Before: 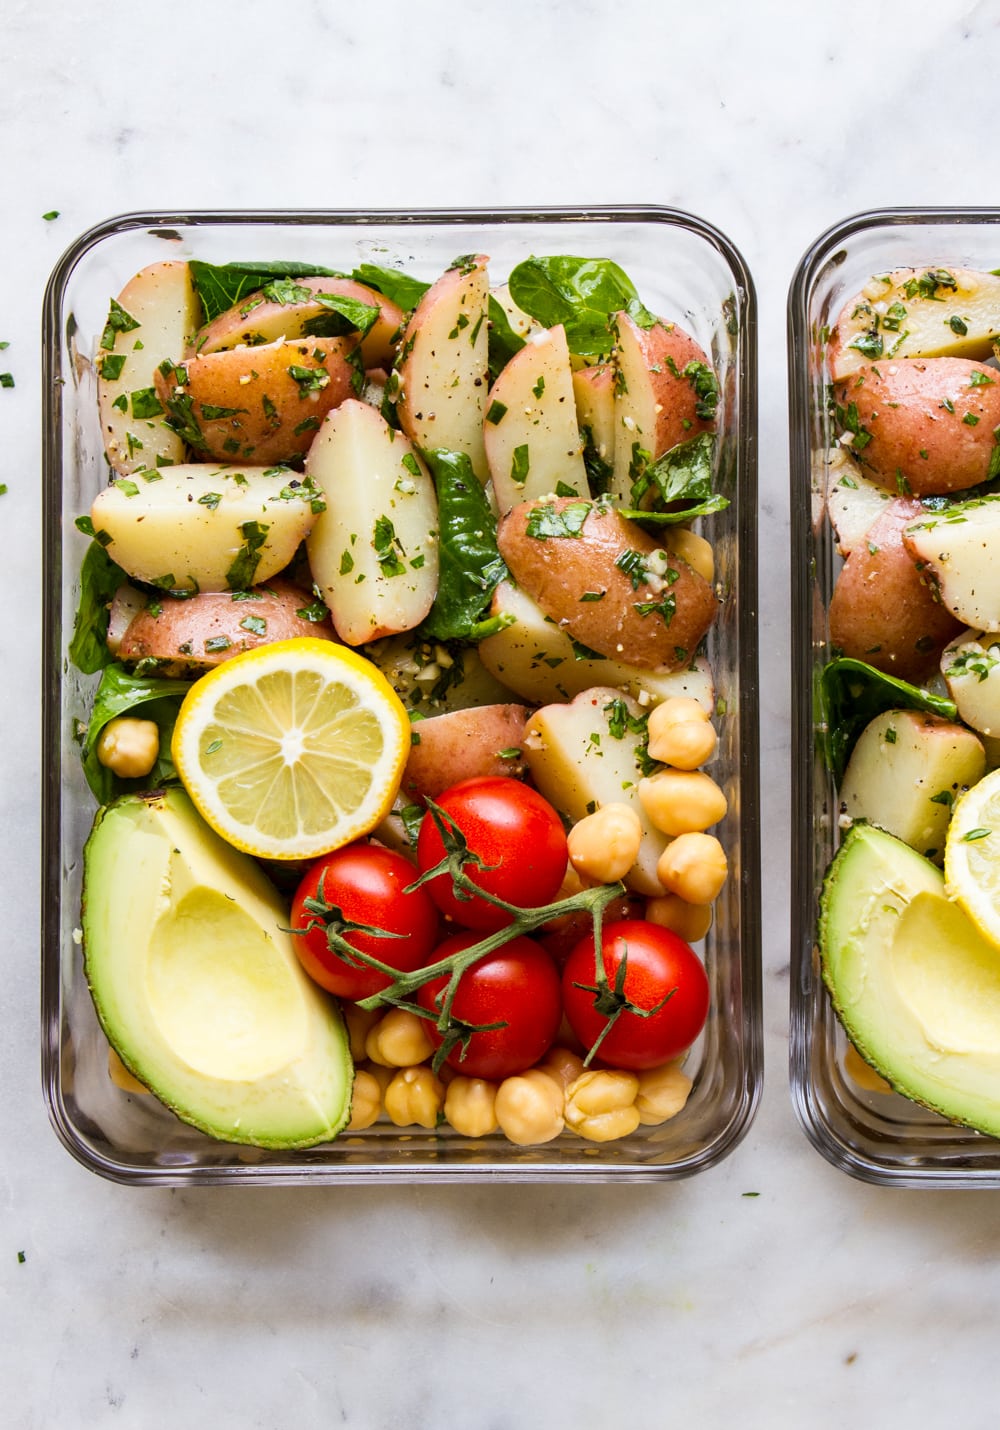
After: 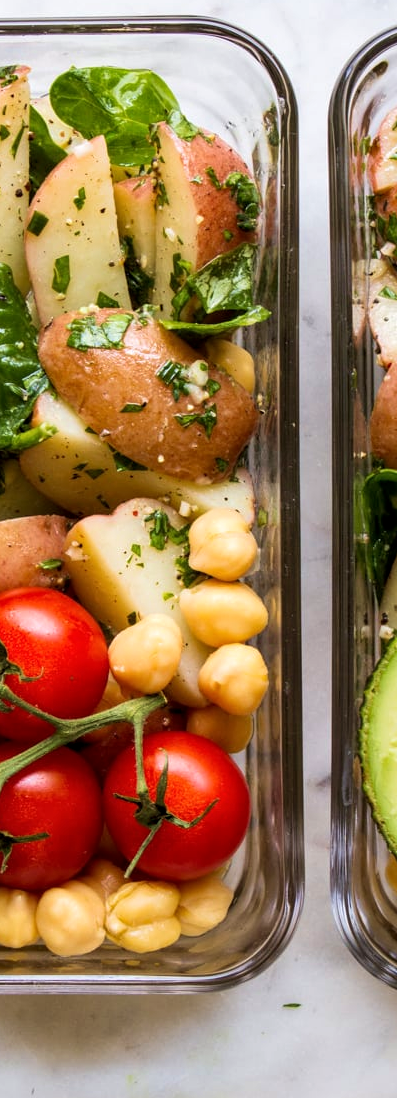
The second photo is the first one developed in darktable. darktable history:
velvia: on, module defaults
local contrast: highlights 104%, shadows 99%, detail 119%, midtone range 0.2
crop: left 45.986%, top 13.225%, right 14.239%, bottom 9.927%
